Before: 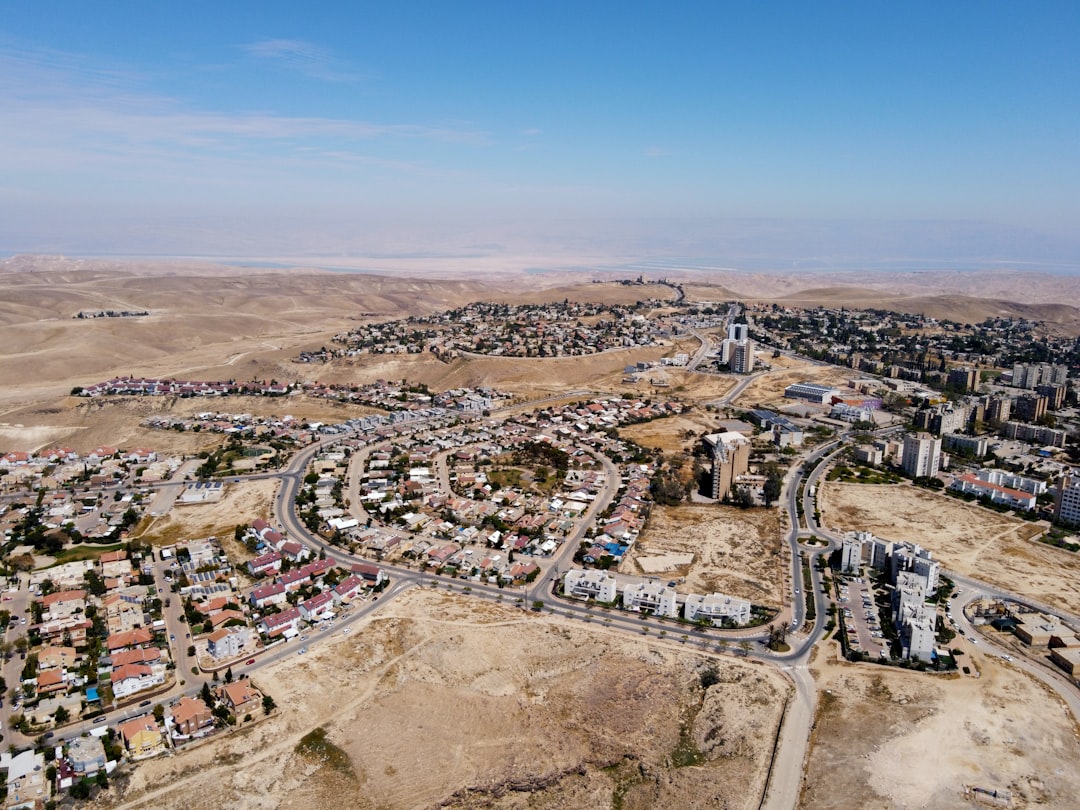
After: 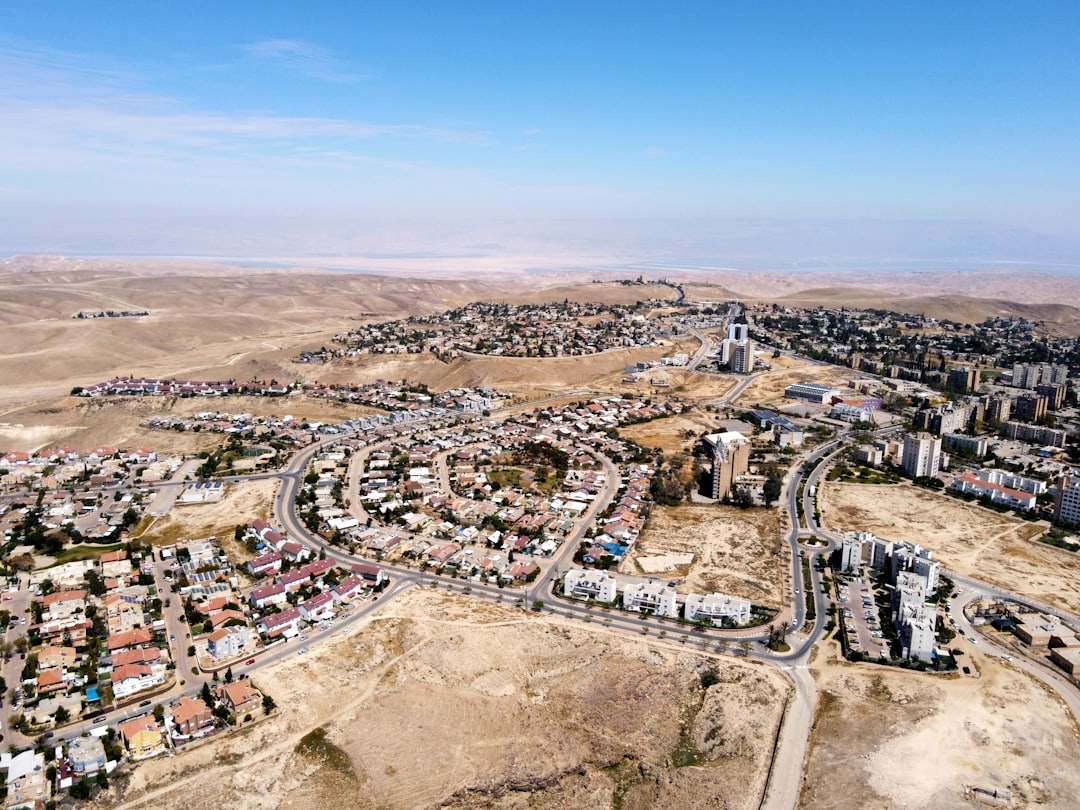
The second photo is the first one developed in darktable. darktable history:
tone equalizer: -8 EV -0.418 EV, -7 EV -0.394 EV, -6 EV -0.297 EV, -5 EV -0.23 EV, -3 EV 0.213 EV, -2 EV 0.318 EV, -1 EV 0.37 EV, +0 EV 0.408 EV
